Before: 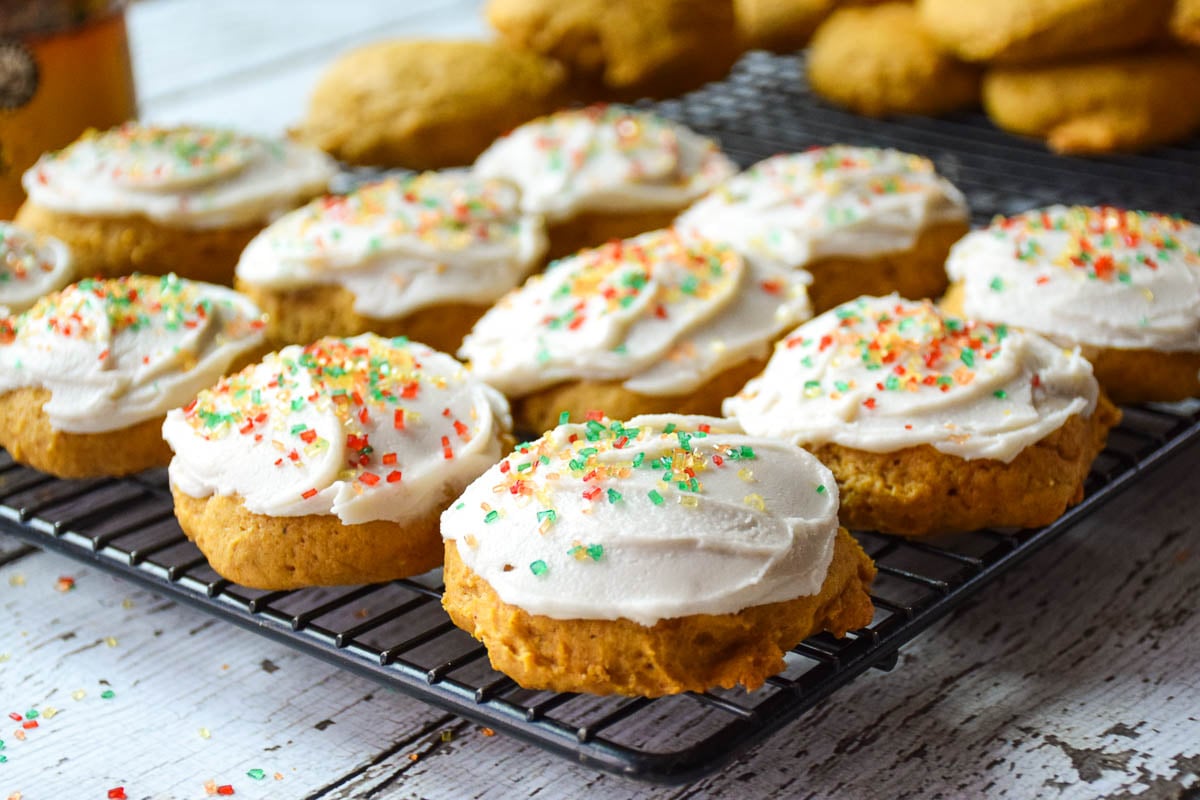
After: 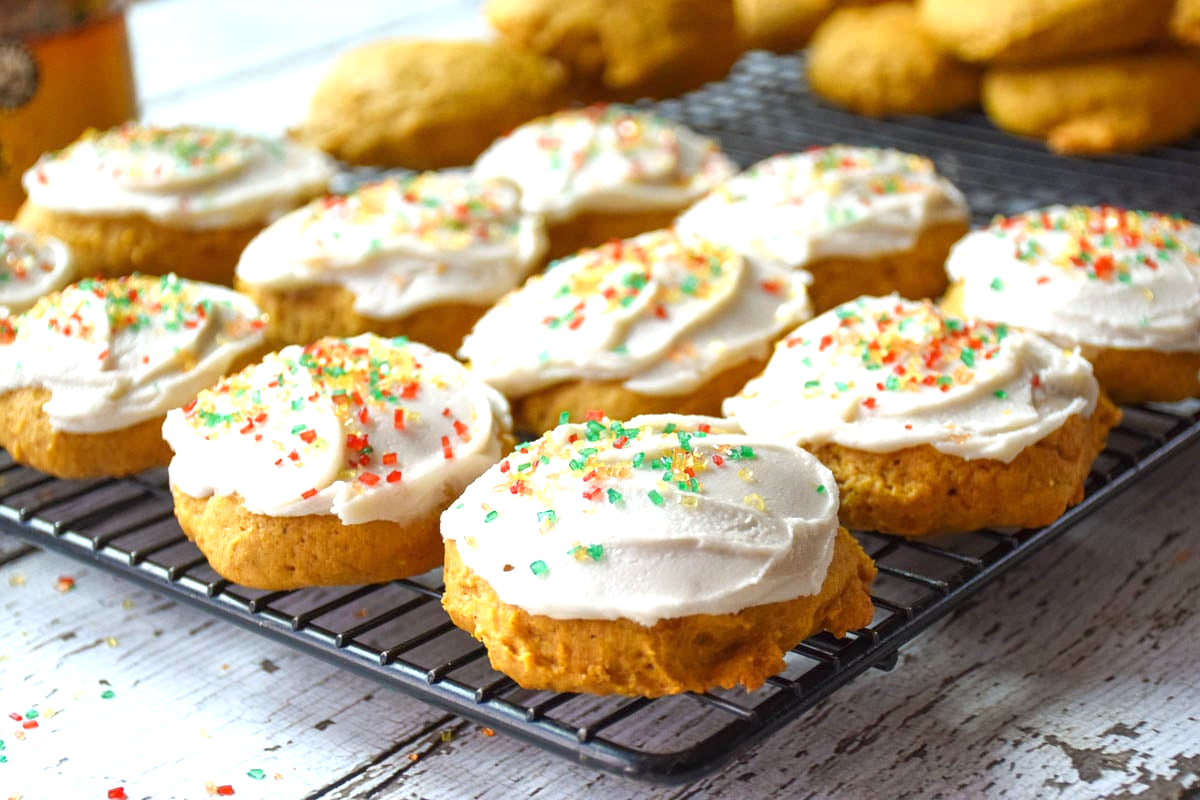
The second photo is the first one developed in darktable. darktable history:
tone equalizer: -8 EV 0.283 EV, -7 EV 0.412 EV, -6 EV 0.442 EV, -5 EV 0.234 EV, -3 EV -0.263 EV, -2 EV -0.427 EV, -1 EV -0.44 EV, +0 EV -0.257 EV, edges refinement/feathering 500, mask exposure compensation -1.57 EV, preserve details no
exposure: exposure 0.766 EV, compensate highlight preservation false
